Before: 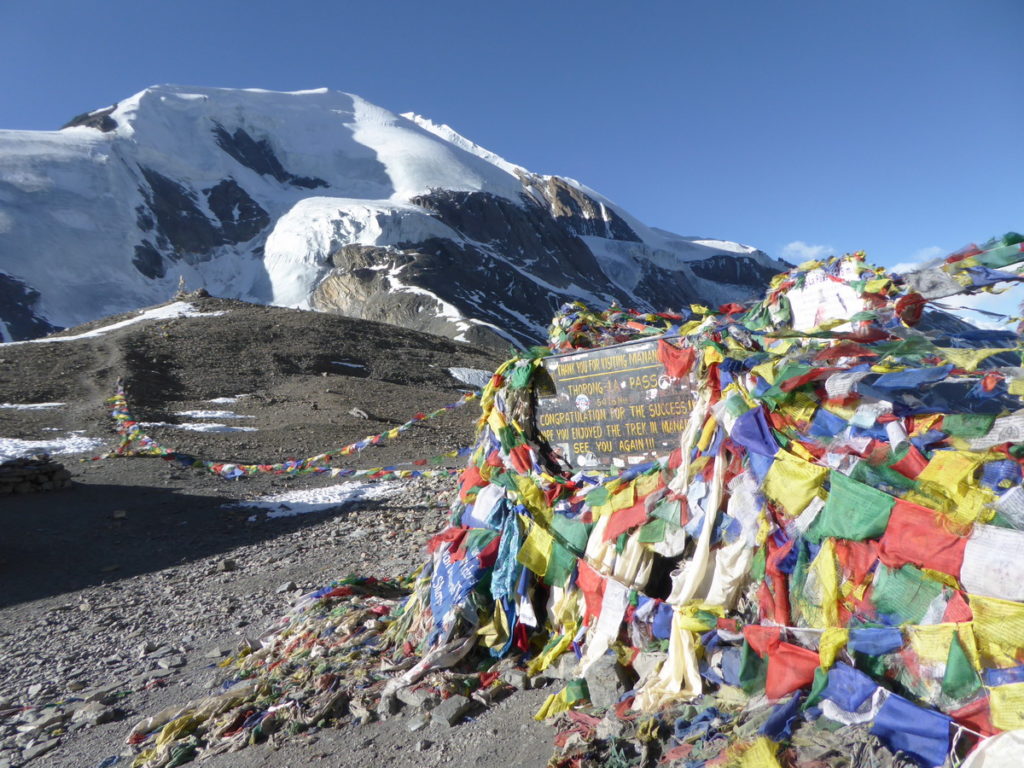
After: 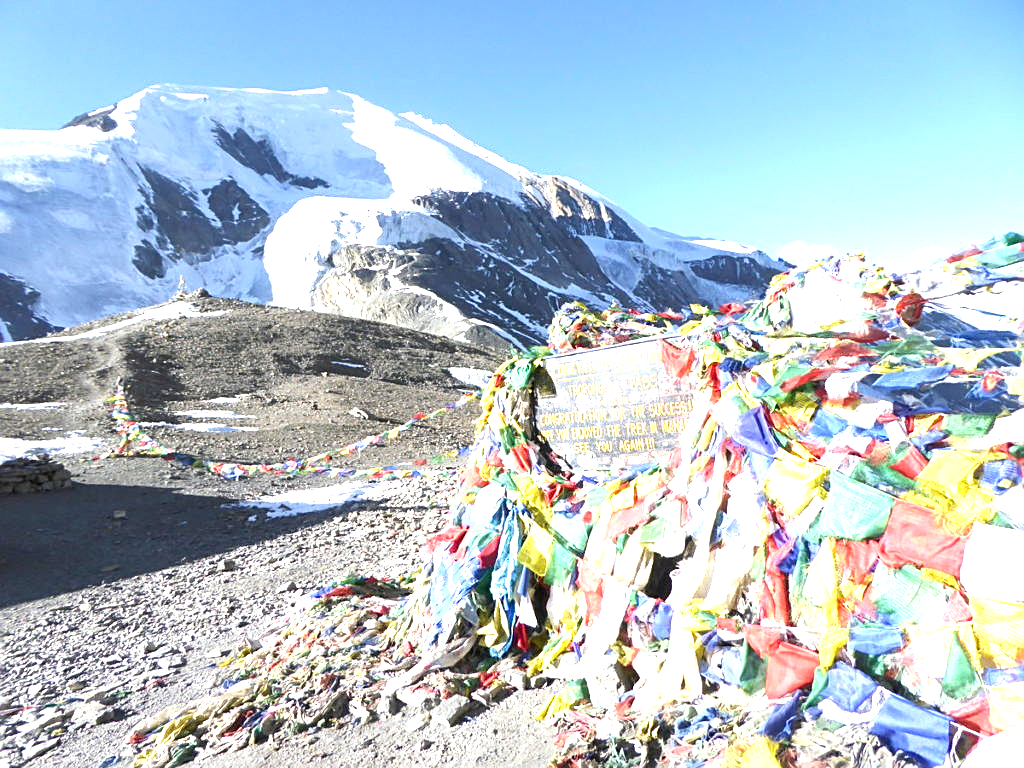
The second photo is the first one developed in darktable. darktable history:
sharpen: on, module defaults
exposure: black level correction 0.001, exposure 1.827 EV, compensate highlight preservation false
